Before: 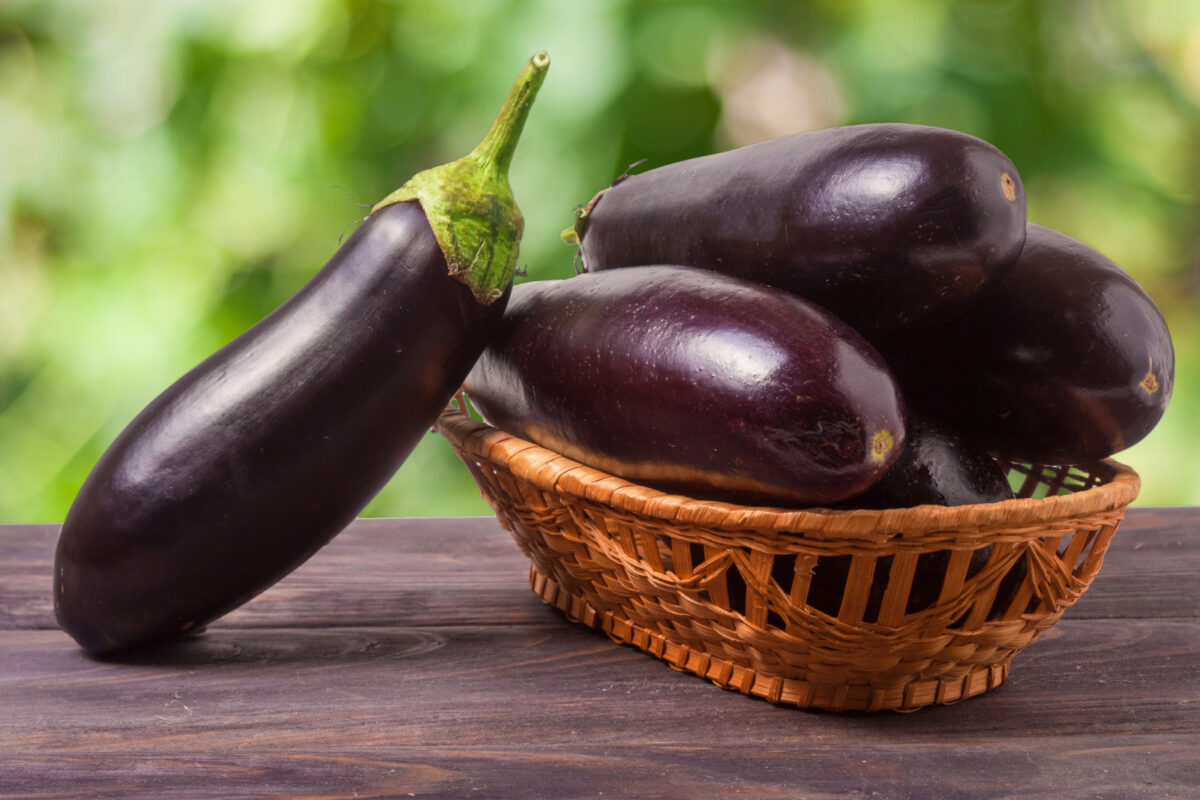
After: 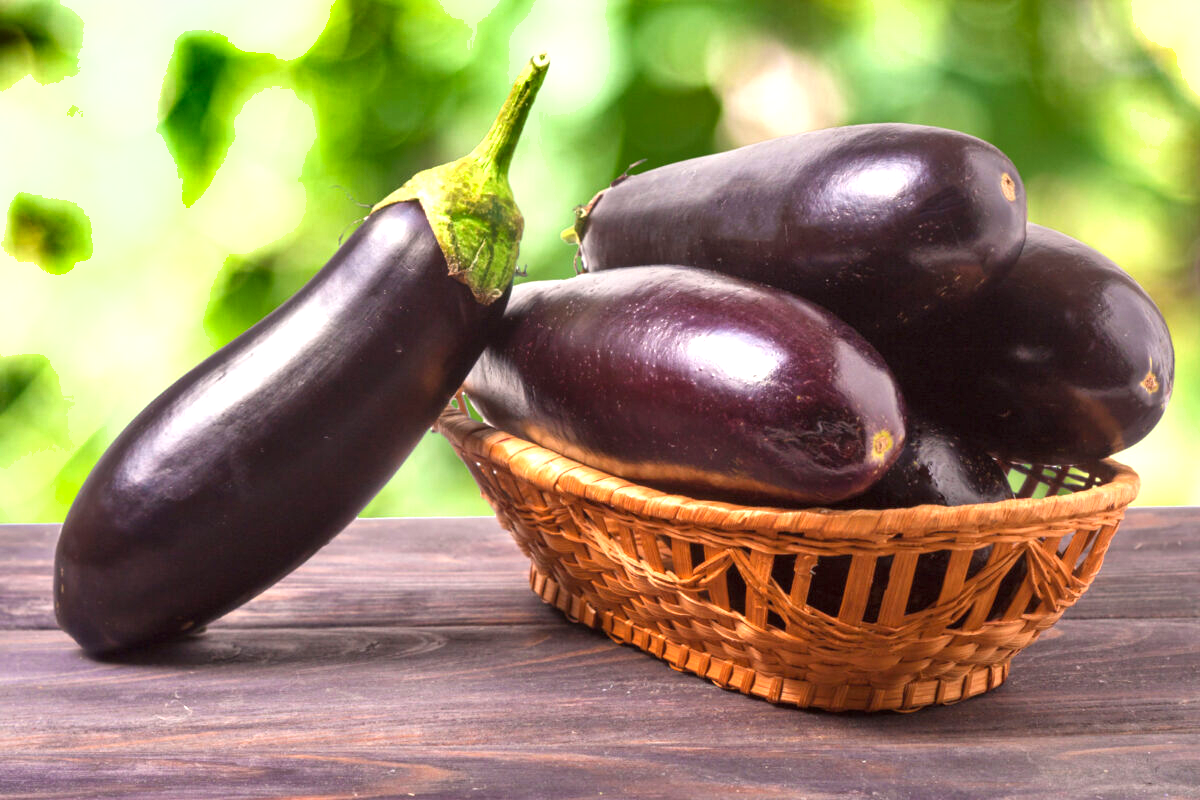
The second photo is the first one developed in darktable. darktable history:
exposure: black level correction 0, exposure 1.1 EV, compensate highlight preservation false
shadows and highlights: soften with gaussian
